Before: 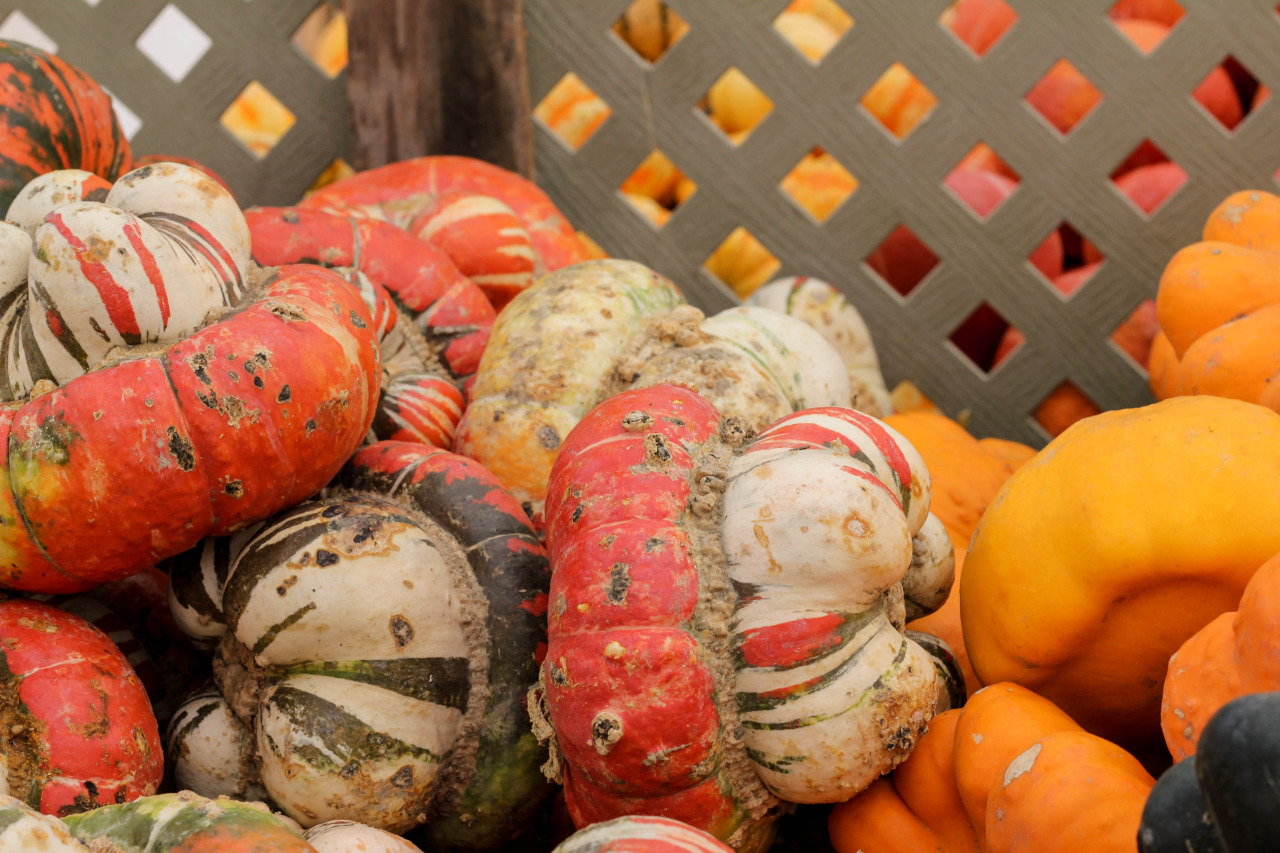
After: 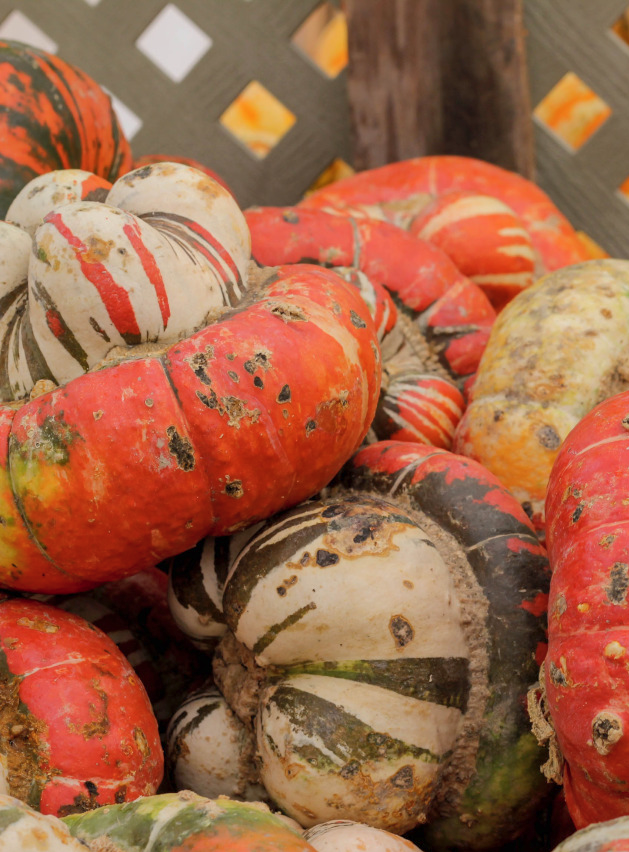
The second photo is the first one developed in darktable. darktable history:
tone equalizer: on, module defaults
shadows and highlights: on, module defaults
crop and rotate: left 0%, top 0%, right 50.845%
color balance rgb: on, module defaults
